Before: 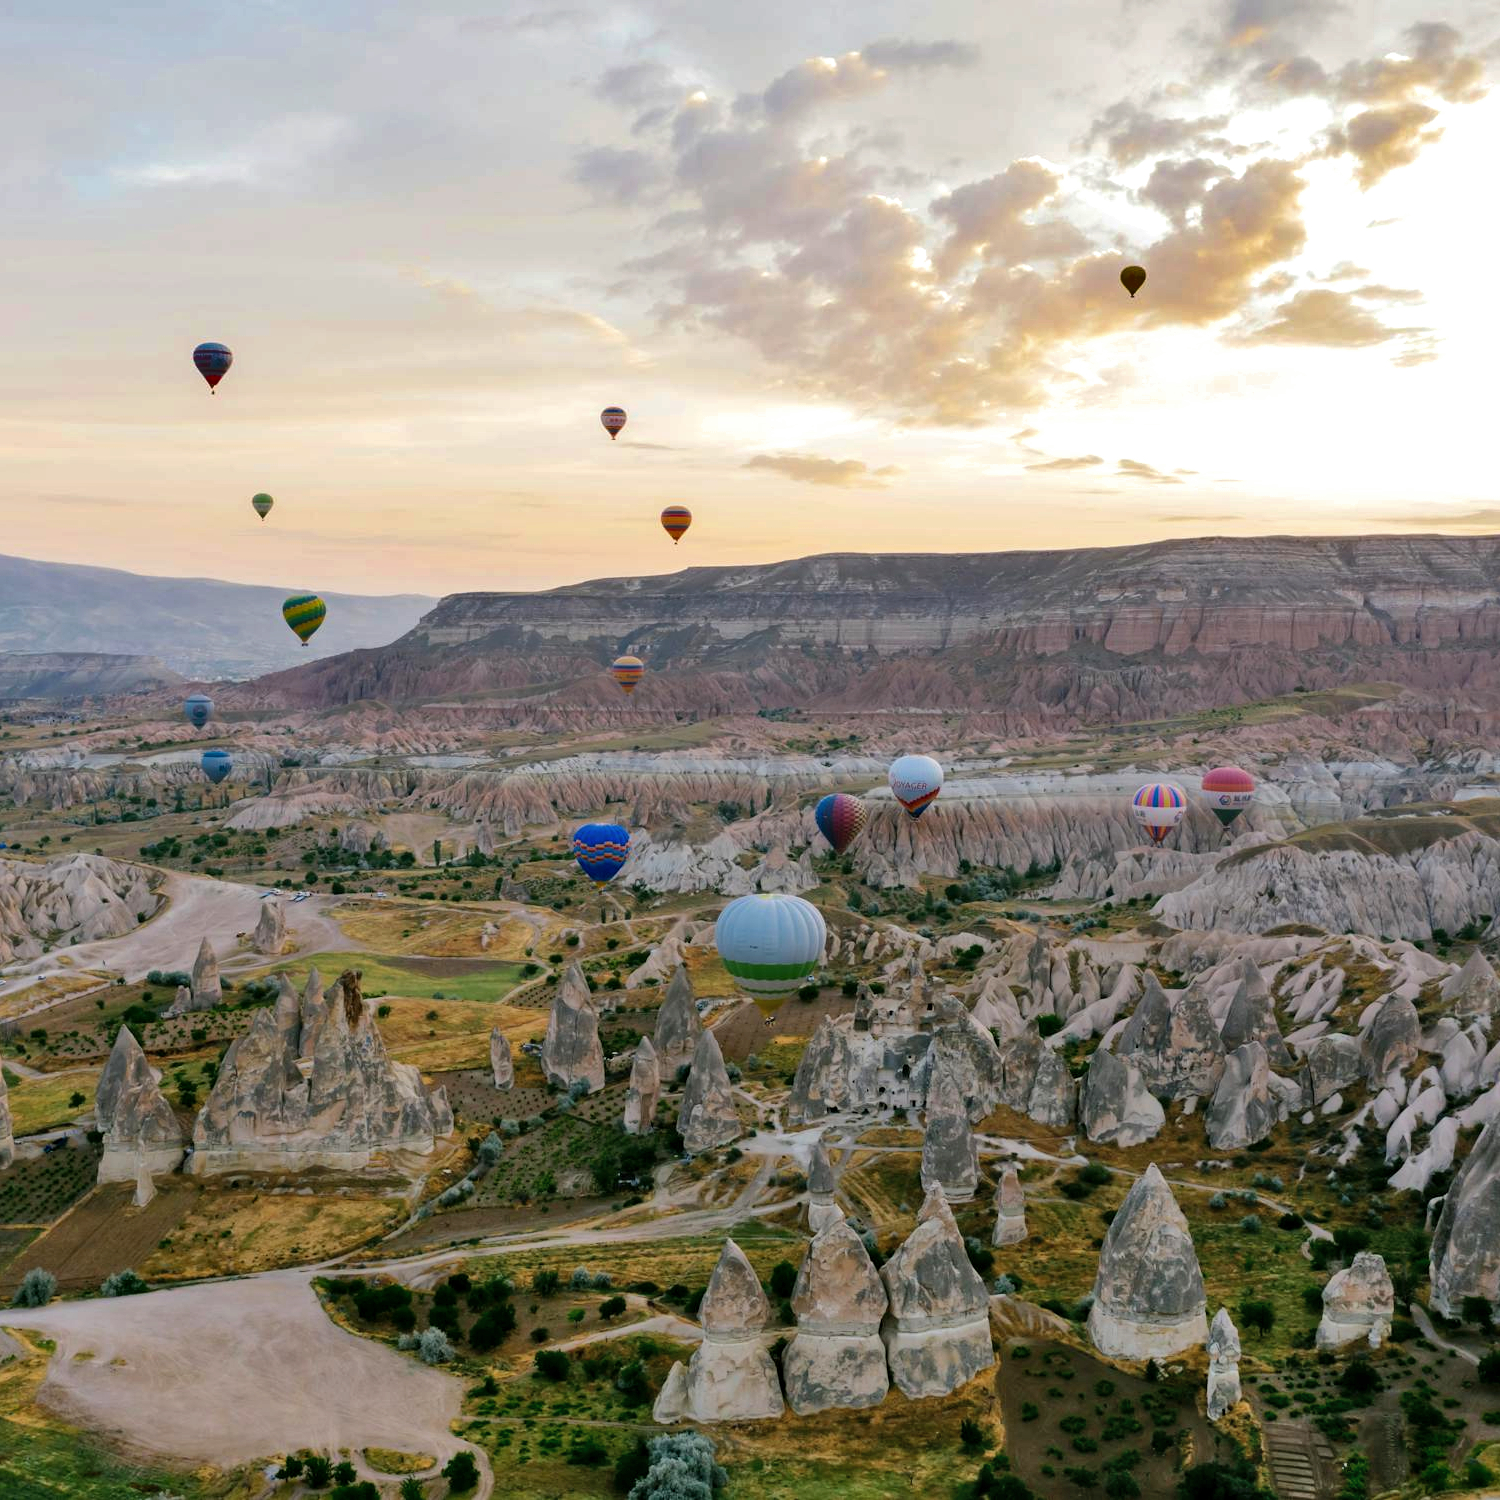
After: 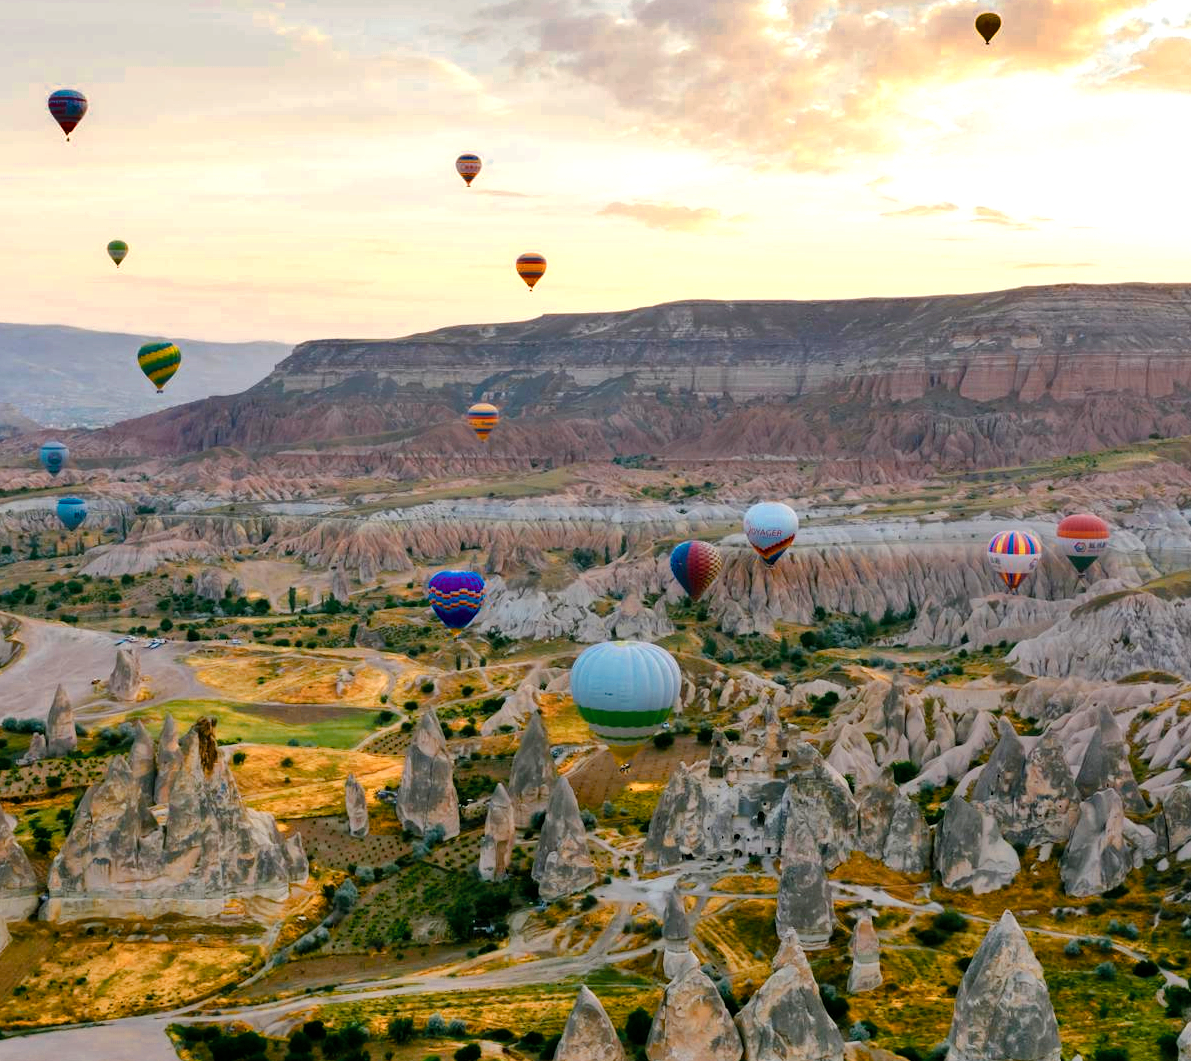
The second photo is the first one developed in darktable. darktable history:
crop: left 9.712%, top 16.928%, right 10.845%, bottom 12.332%
color balance rgb: perceptual saturation grading › global saturation 35%, perceptual saturation grading › highlights -25%, perceptual saturation grading › shadows 50%
color zones: curves: ch0 [(0.018, 0.548) (0.197, 0.654) (0.425, 0.447) (0.605, 0.658) (0.732, 0.579)]; ch1 [(0.105, 0.531) (0.224, 0.531) (0.386, 0.39) (0.618, 0.456) (0.732, 0.456) (0.956, 0.421)]; ch2 [(0.039, 0.583) (0.215, 0.465) (0.399, 0.544) (0.465, 0.548) (0.614, 0.447) (0.724, 0.43) (0.882, 0.623) (0.956, 0.632)]
